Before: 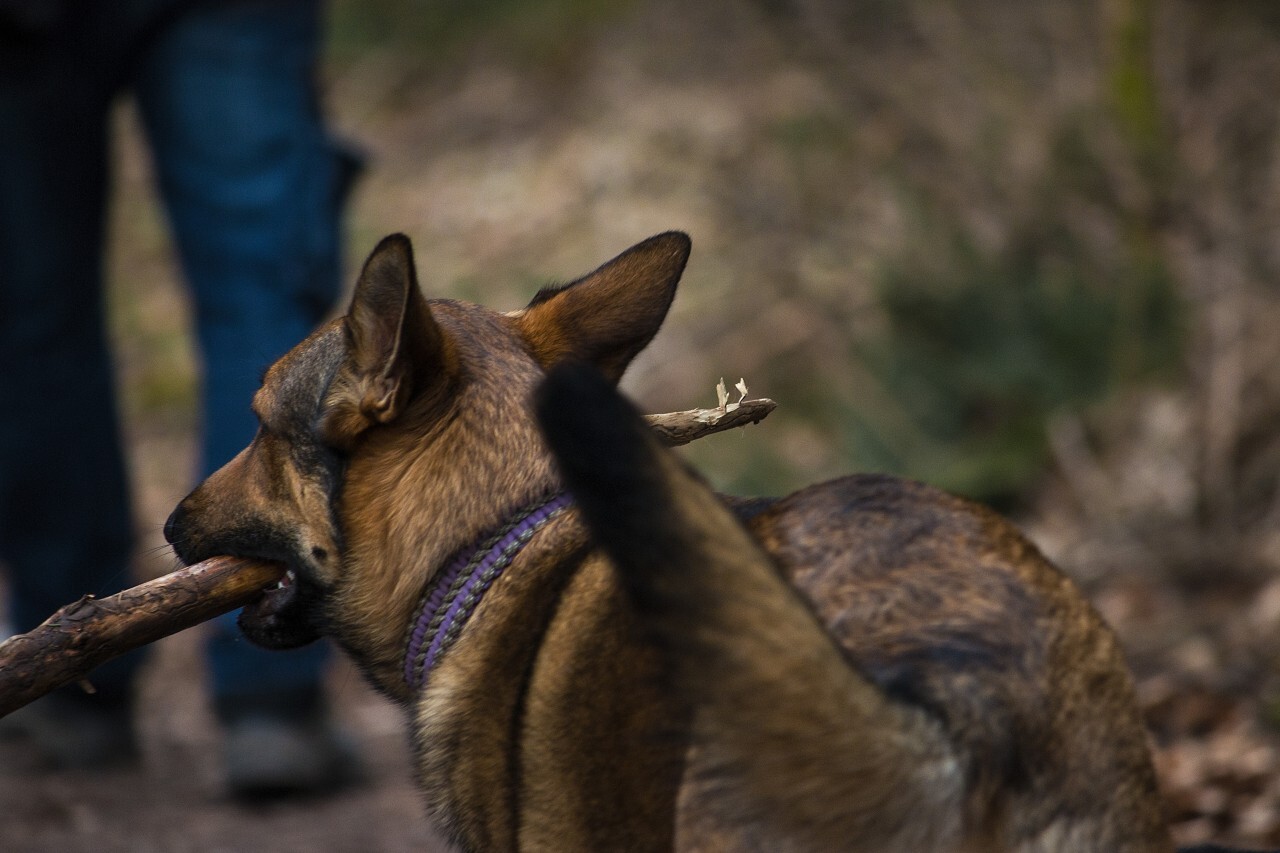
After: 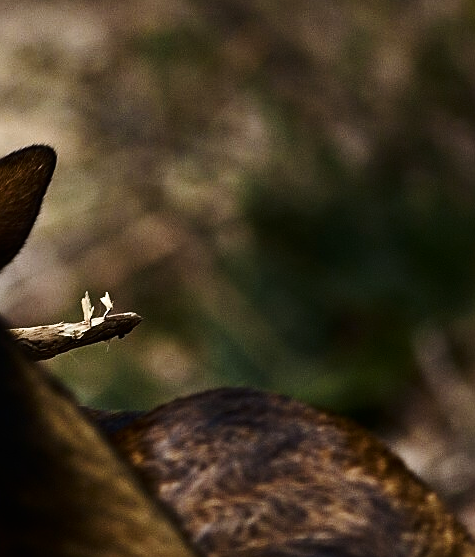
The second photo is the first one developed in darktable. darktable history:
crop and rotate: left 49.61%, top 10.098%, right 13.22%, bottom 24.509%
contrast brightness saturation: contrast 0.204, brightness -0.113, saturation 0.097
tone equalizer: -8 EV -0.446 EV, -7 EV -0.423 EV, -6 EV -0.332 EV, -5 EV -0.228 EV, -3 EV 0.209 EV, -2 EV 0.323 EV, -1 EV 0.396 EV, +0 EV 0.403 EV
tone curve: curves: ch0 [(0, 0.003) (0.056, 0.041) (0.211, 0.187) (0.482, 0.519) (0.836, 0.864) (0.997, 0.984)]; ch1 [(0, 0) (0.276, 0.206) (0.393, 0.364) (0.482, 0.471) (0.506, 0.5) (0.523, 0.523) (0.572, 0.604) (0.635, 0.665) (0.695, 0.759) (1, 1)]; ch2 [(0, 0) (0.438, 0.456) (0.473, 0.47) (0.503, 0.503) (0.536, 0.527) (0.562, 0.584) (0.612, 0.61) (0.679, 0.72) (1, 1)], preserve colors none
sharpen: on, module defaults
